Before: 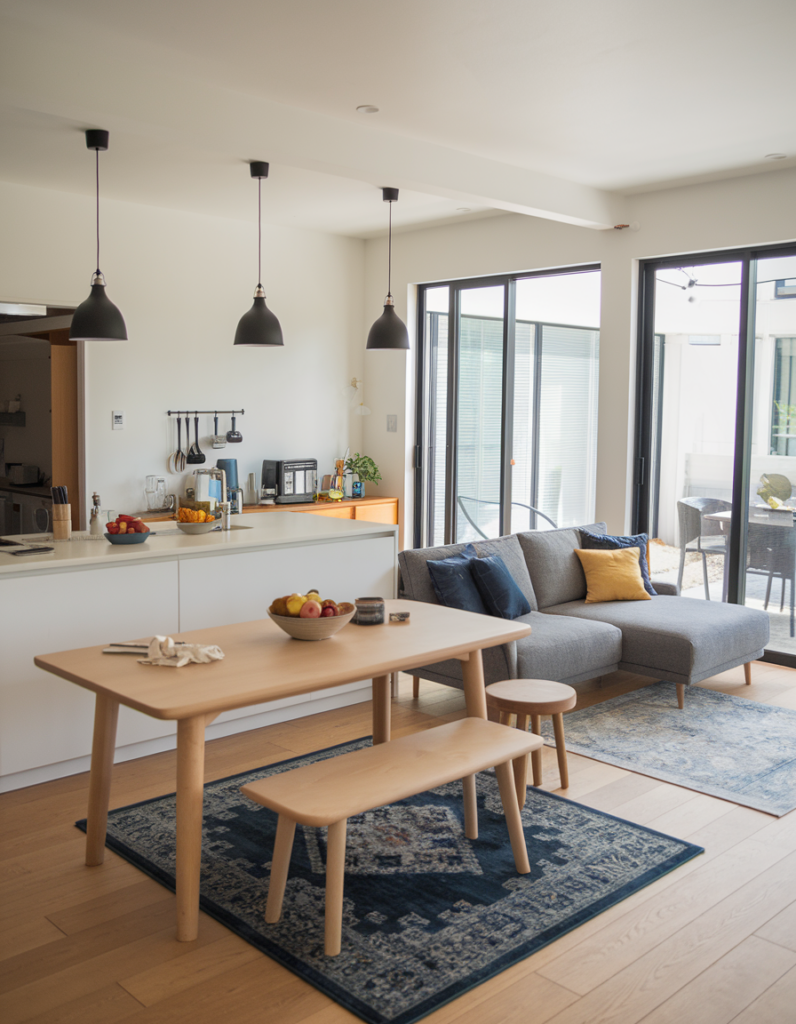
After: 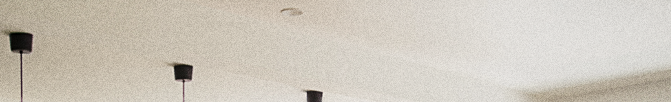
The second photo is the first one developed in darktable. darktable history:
sharpen: on, module defaults
grain: coarseness 0.09 ISO, strength 40%
crop and rotate: left 9.644%, top 9.491%, right 6.021%, bottom 80.509%
tone curve: curves: ch0 [(0, 0) (0.003, 0.018) (0.011, 0.019) (0.025, 0.024) (0.044, 0.037) (0.069, 0.053) (0.1, 0.075) (0.136, 0.105) (0.177, 0.136) (0.224, 0.179) (0.277, 0.244) (0.335, 0.319) (0.399, 0.4) (0.468, 0.495) (0.543, 0.58) (0.623, 0.671) (0.709, 0.757) (0.801, 0.838) (0.898, 0.913) (1, 1)], preserve colors none
